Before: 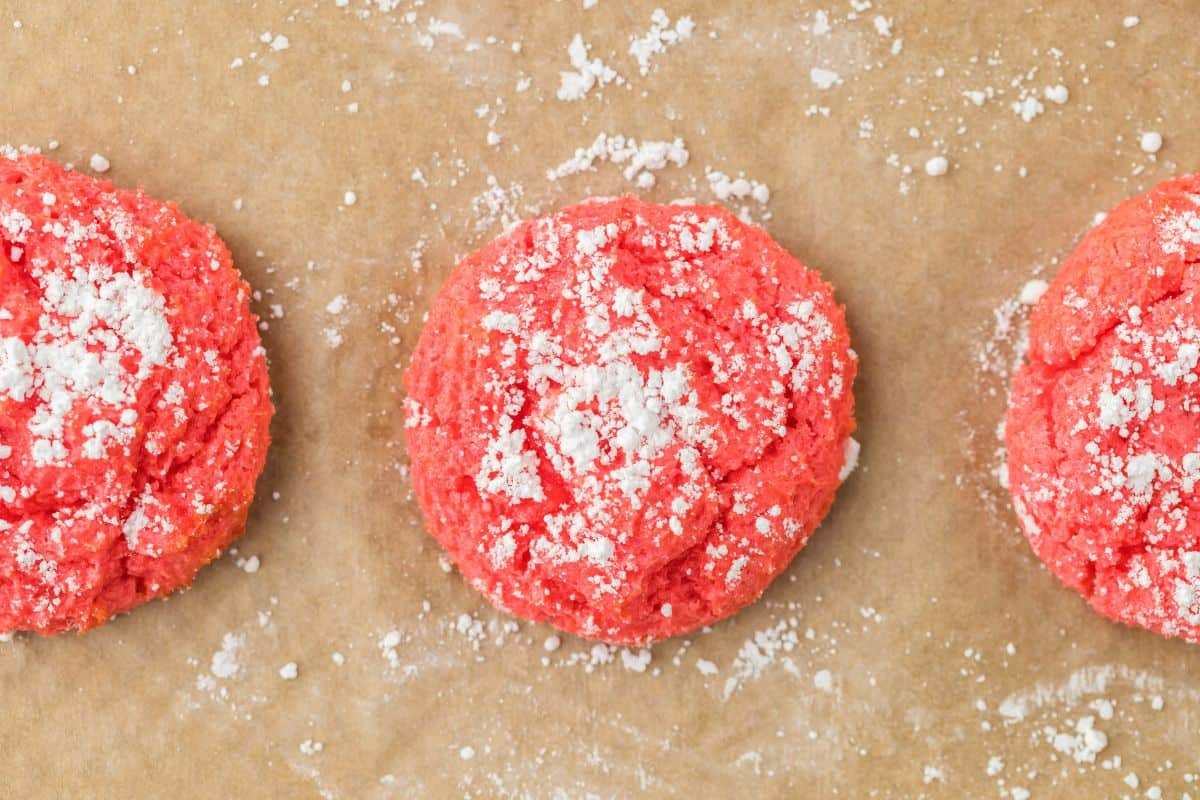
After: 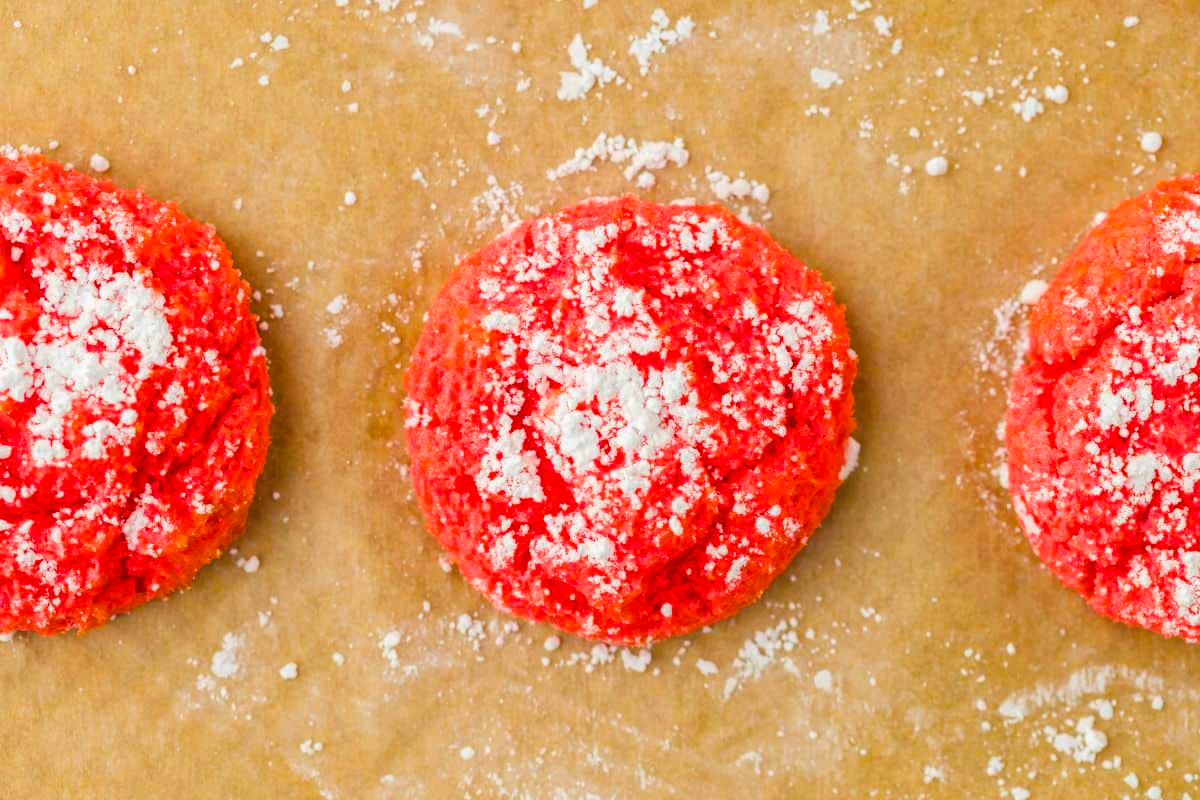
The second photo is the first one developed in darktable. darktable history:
color balance rgb: linear chroma grading › global chroma 14.615%, perceptual saturation grading › global saturation 30.756%, global vibrance 20%
contrast equalizer: octaves 7, y [[0.5, 0.5, 0.472, 0.5, 0.5, 0.5], [0.5 ×6], [0.5 ×6], [0 ×6], [0 ×6]]
levels: levels [0, 0.498, 1]
